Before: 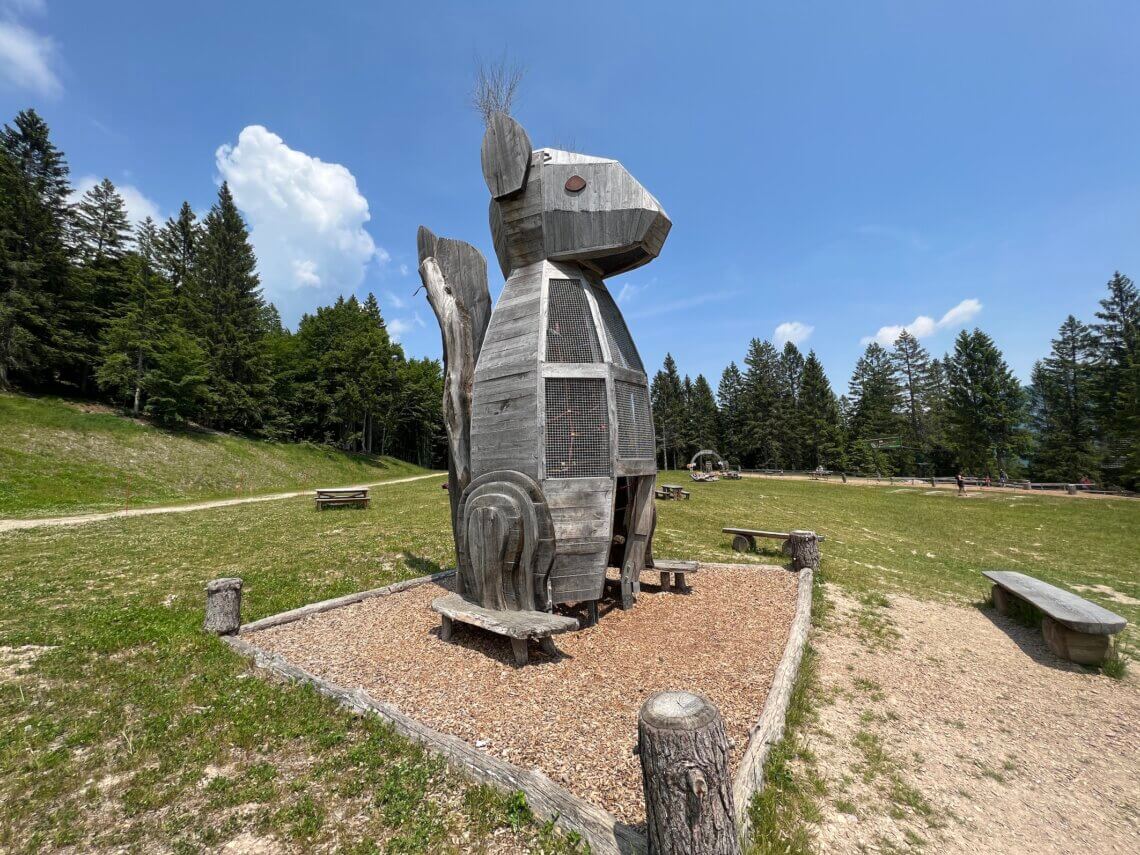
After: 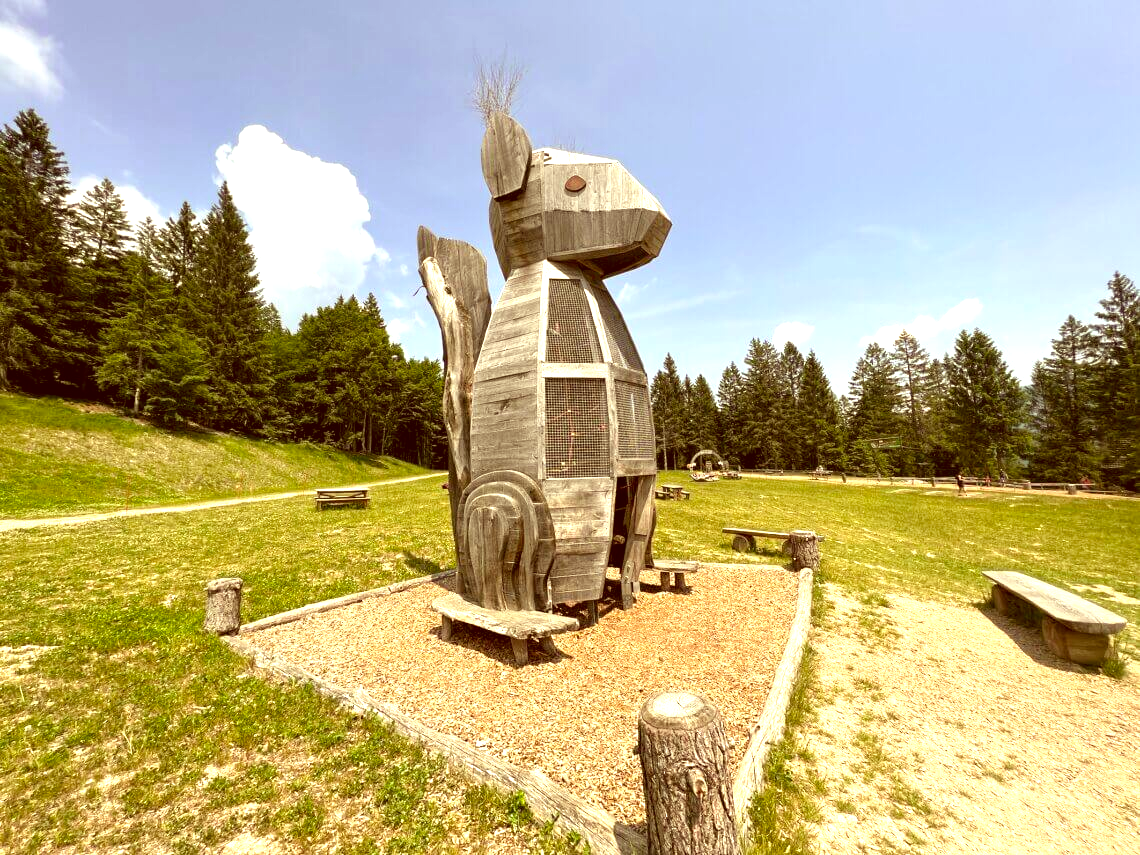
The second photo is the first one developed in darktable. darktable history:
exposure: black level correction 0.001, exposure 1.05 EV, compensate exposure bias true, compensate highlight preservation false
color correction: highlights a* 1.12, highlights b* 24.26, shadows a* 15.58, shadows b* 24.26
